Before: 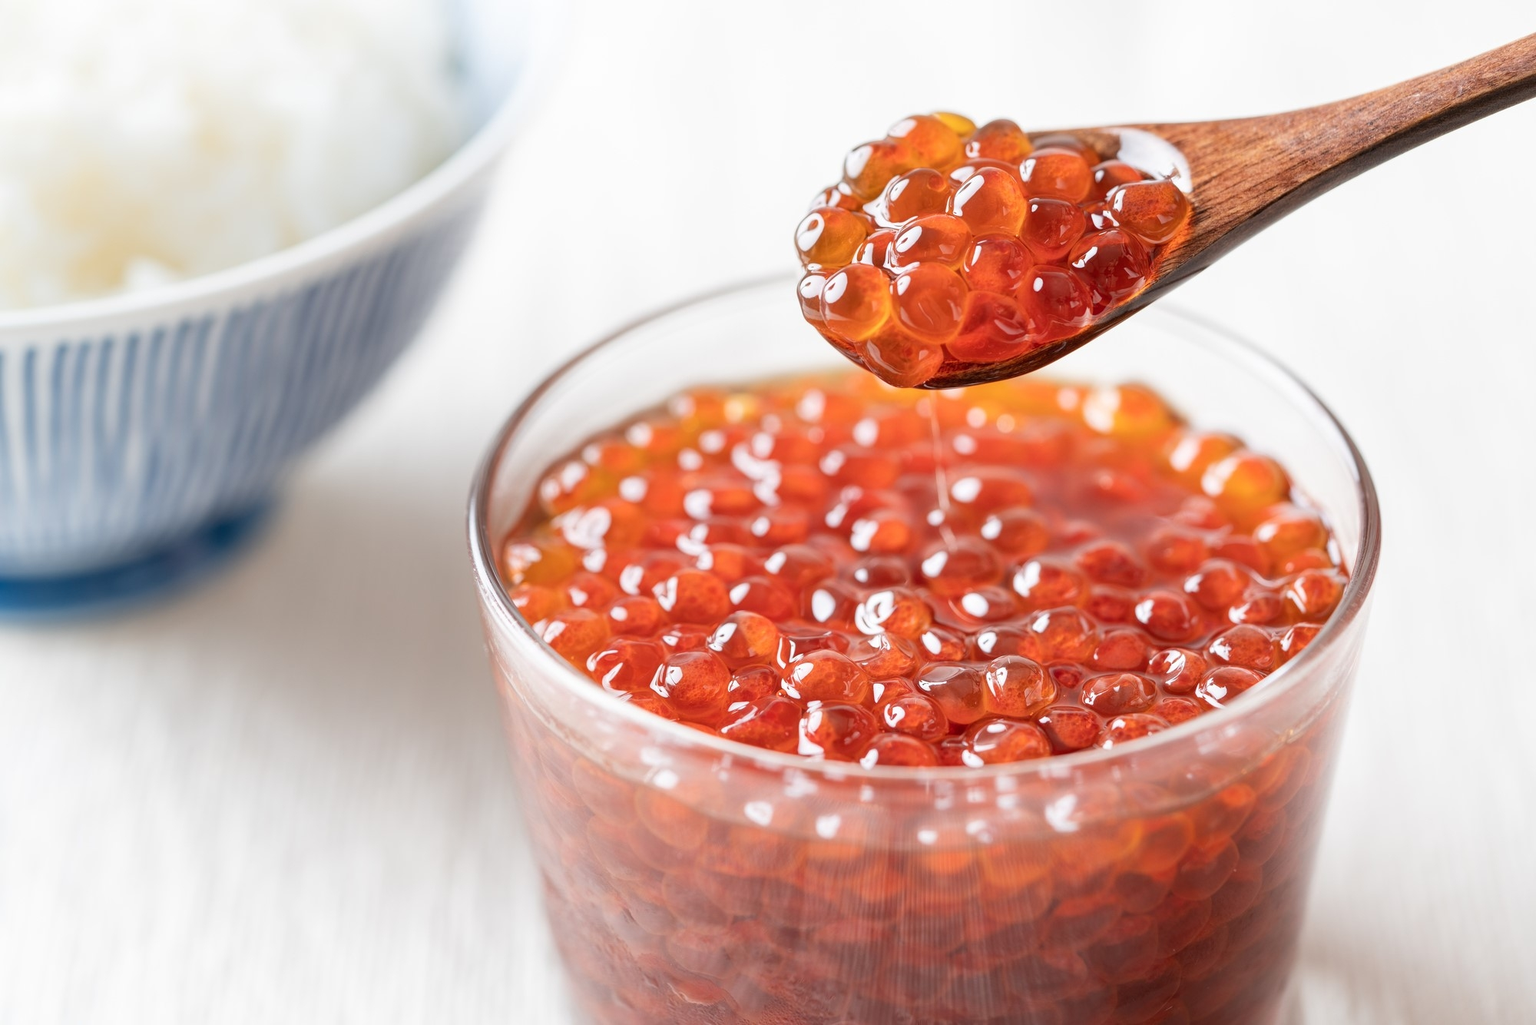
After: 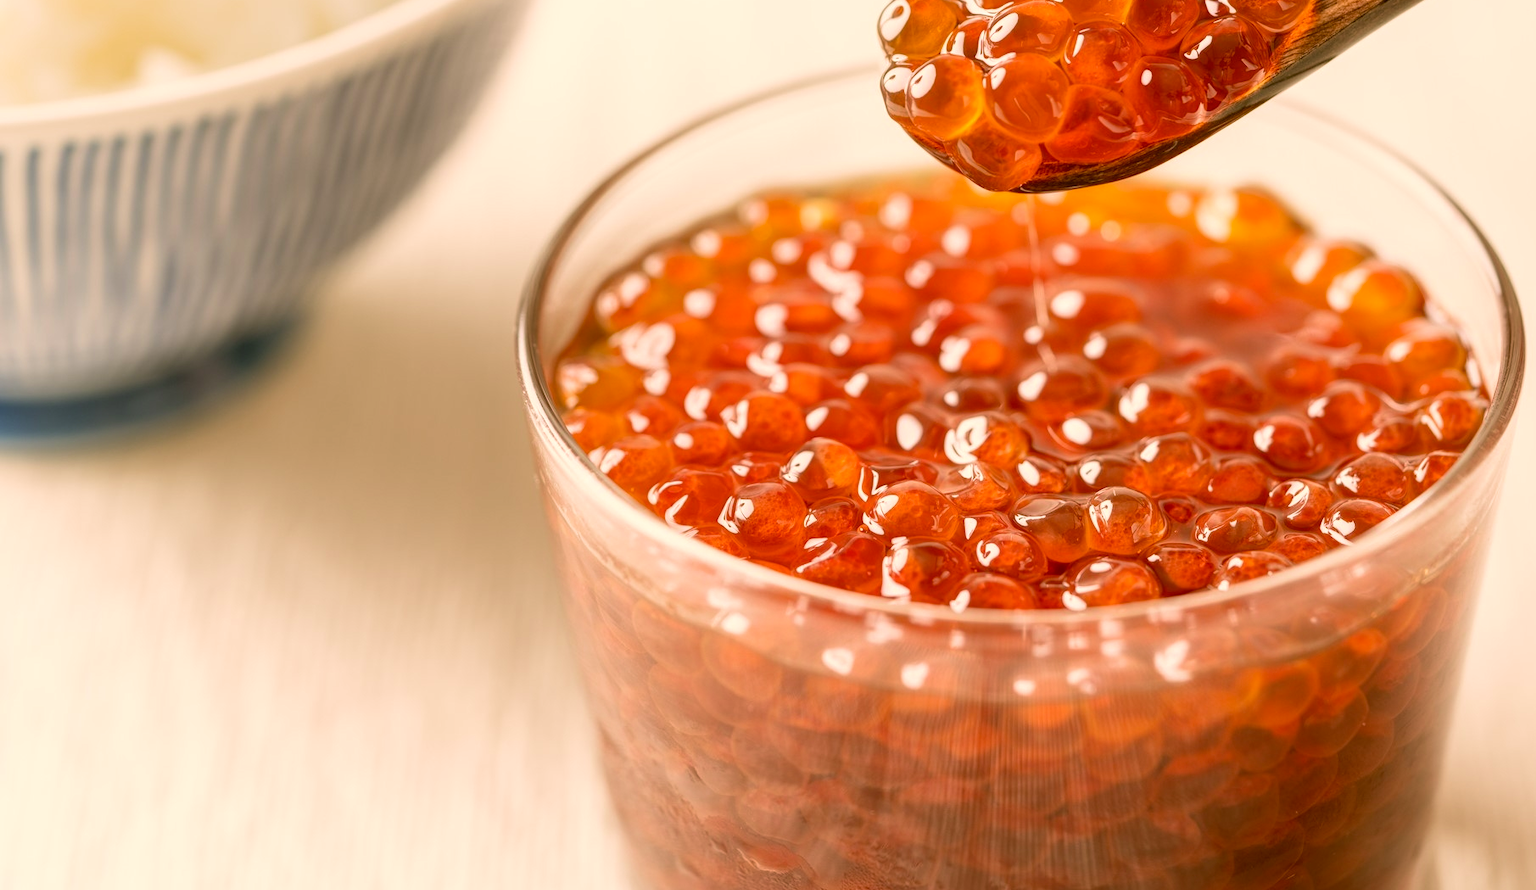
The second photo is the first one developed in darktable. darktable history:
local contrast: detail 110%
color correction: highlights a* 8.98, highlights b* 15.09, shadows a* -0.49, shadows b* 26.52
velvia: on, module defaults
crop: top 20.916%, right 9.437%, bottom 0.316%
